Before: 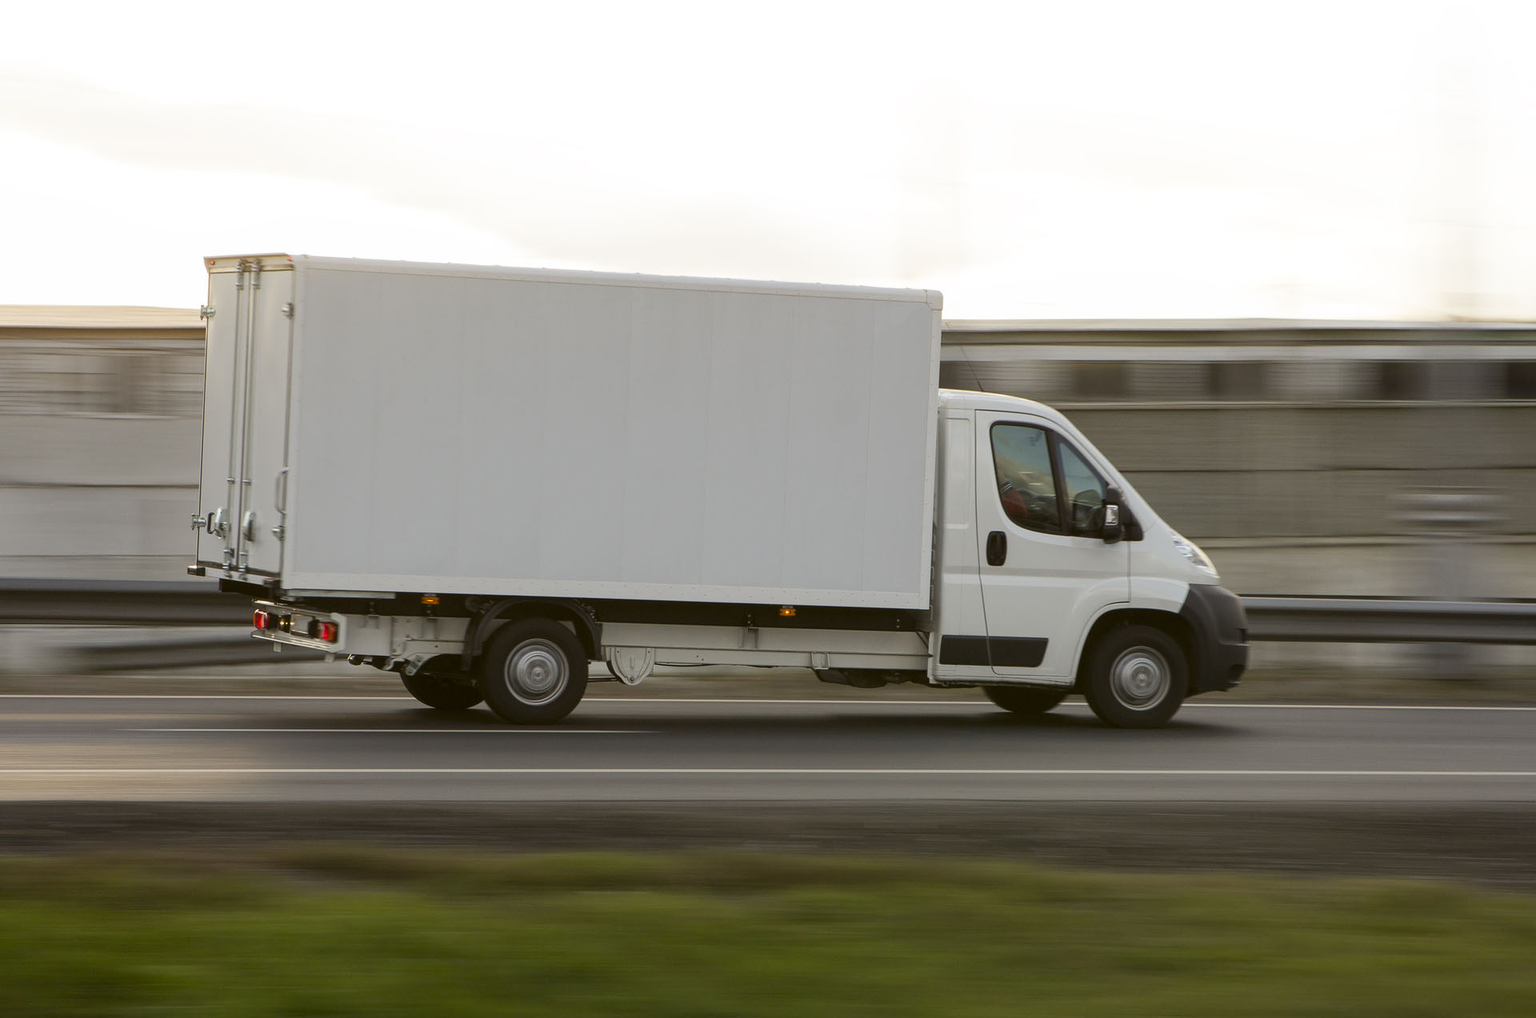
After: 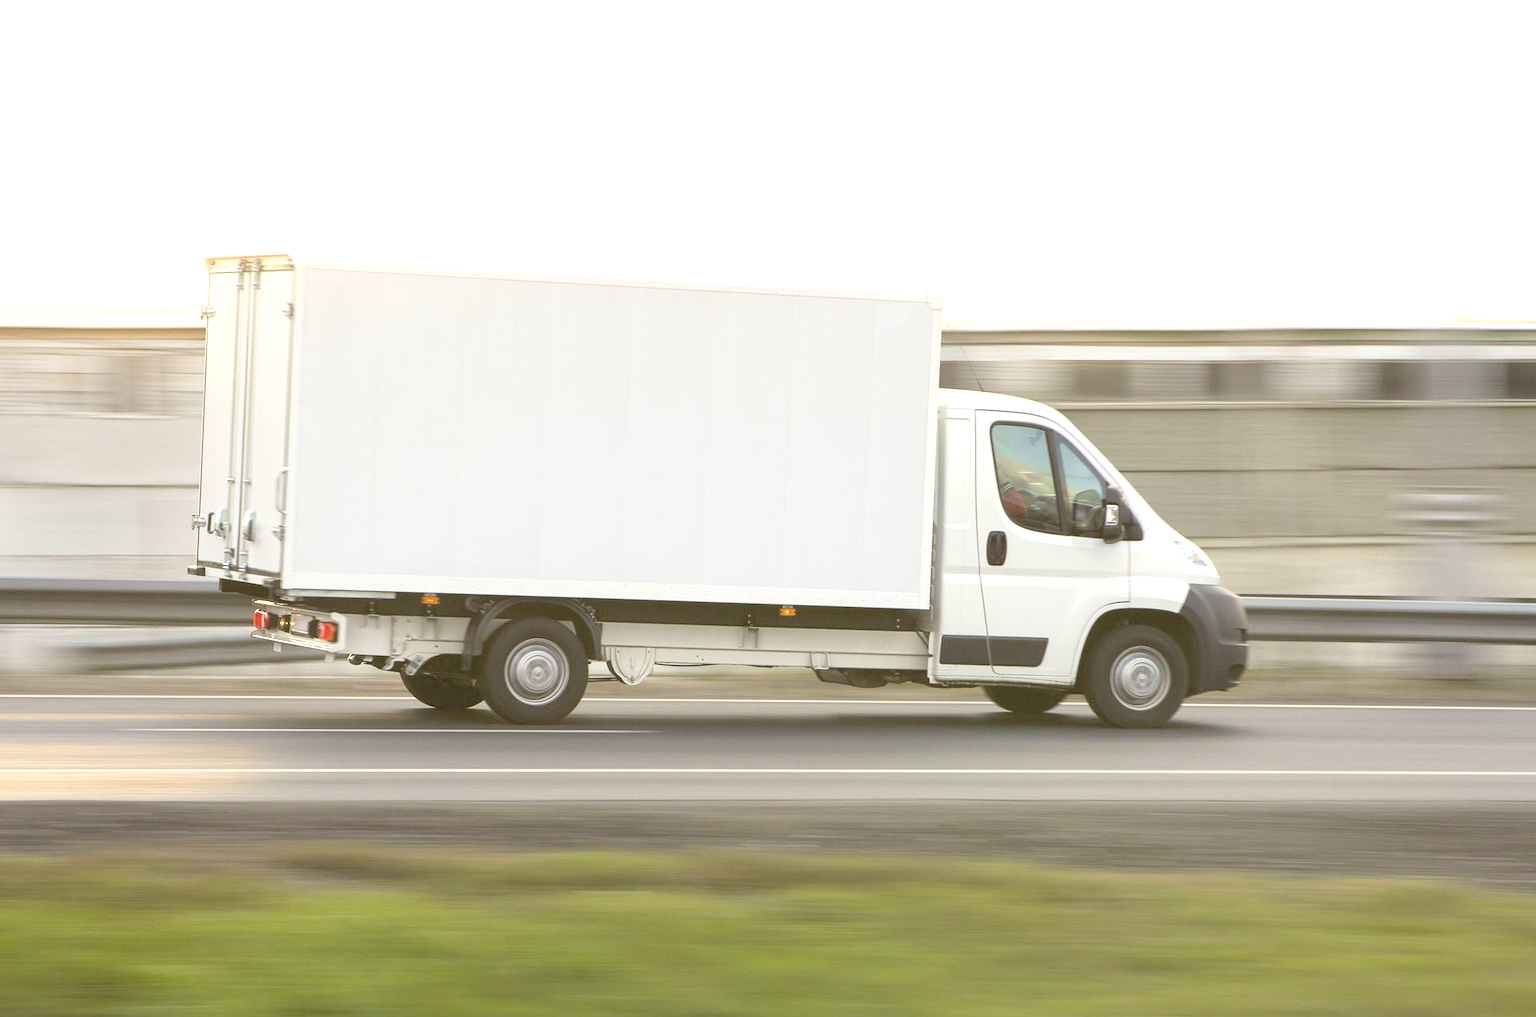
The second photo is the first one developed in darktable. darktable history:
color zones: curves: ch0 [(0, 0.5) (0.143, 0.5) (0.286, 0.5) (0.429, 0.5) (0.571, 0.5) (0.714, 0.476) (0.857, 0.5) (1, 0.5)]; ch2 [(0, 0.5) (0.143, 0.5) (0.286, 0.5) (0.429, 0.5) (0.571, 0.5) (0.714, 0.487) (0.857, 0.5) (1, 0.5)]
exposure: black level correction 0, exposure 1.2 EV, compensate exposure bias true, compensate highlight preservation false
contrast brightness saturation: brightness 0.28
